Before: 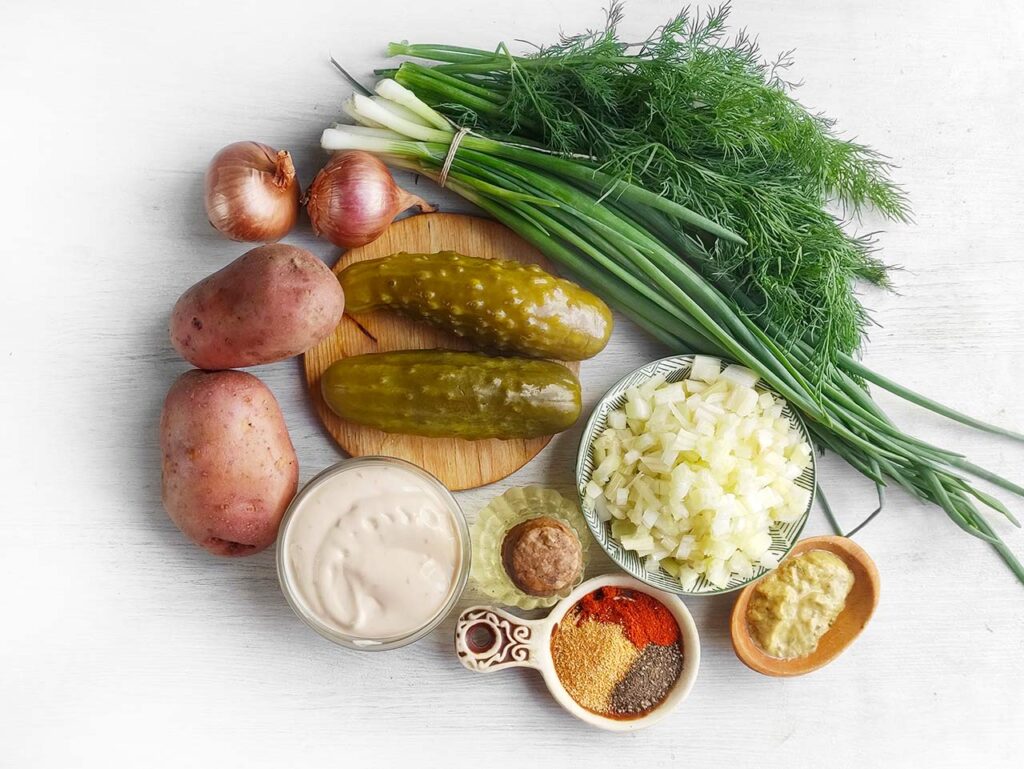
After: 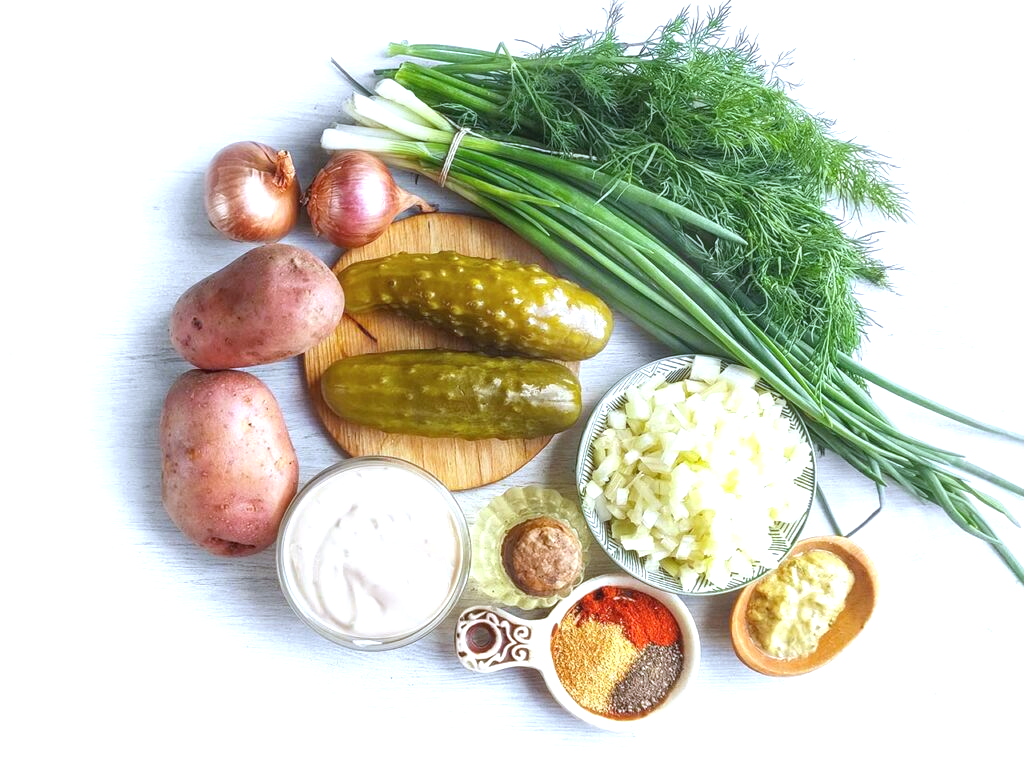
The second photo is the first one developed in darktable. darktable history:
white balance: red 0.931, blue 1.11
exposure: black level correction 0, exposure 0.7 EV, compensate exposure bias true, compensate highlight preservation false
local contrast: detail 110%
